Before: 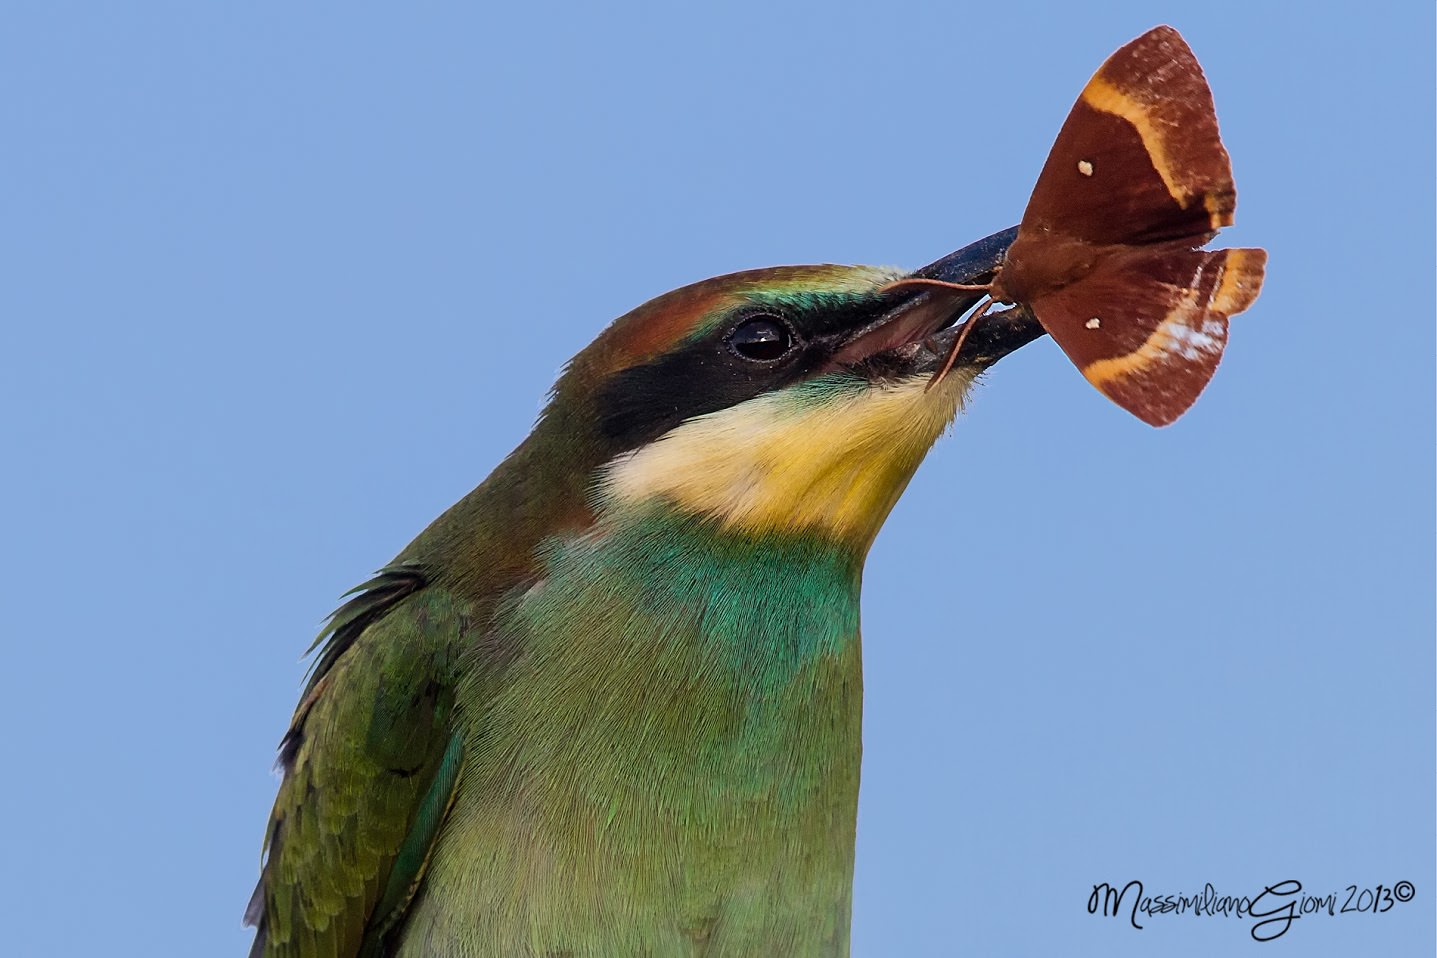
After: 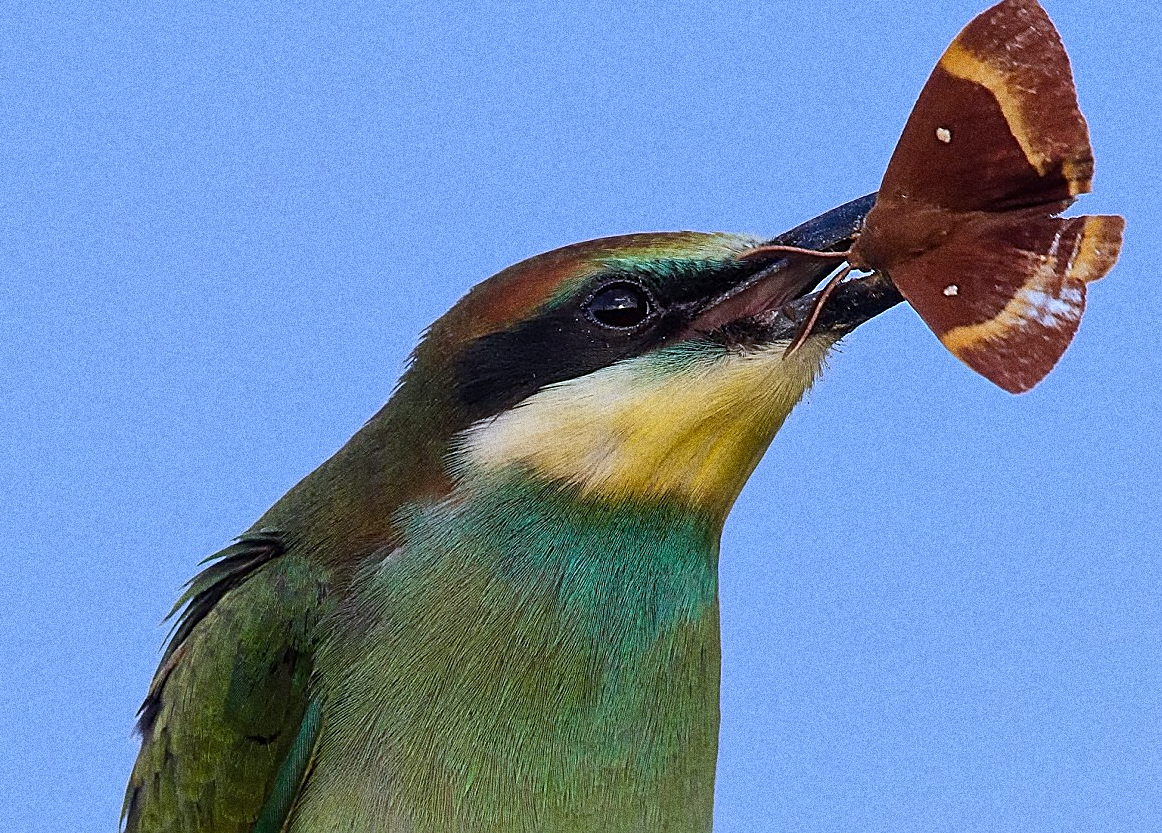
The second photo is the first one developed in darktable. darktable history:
crop: left 9.929%, top 3.475%, right 9.188%, bottom 9.529%
tone equalizer: on, module defaults
white balance: red 0.926, green 1.003, blue 1.133
sharpen: on, module defaults
grain: coarseness 10.62 ISO, strength 55.56%
